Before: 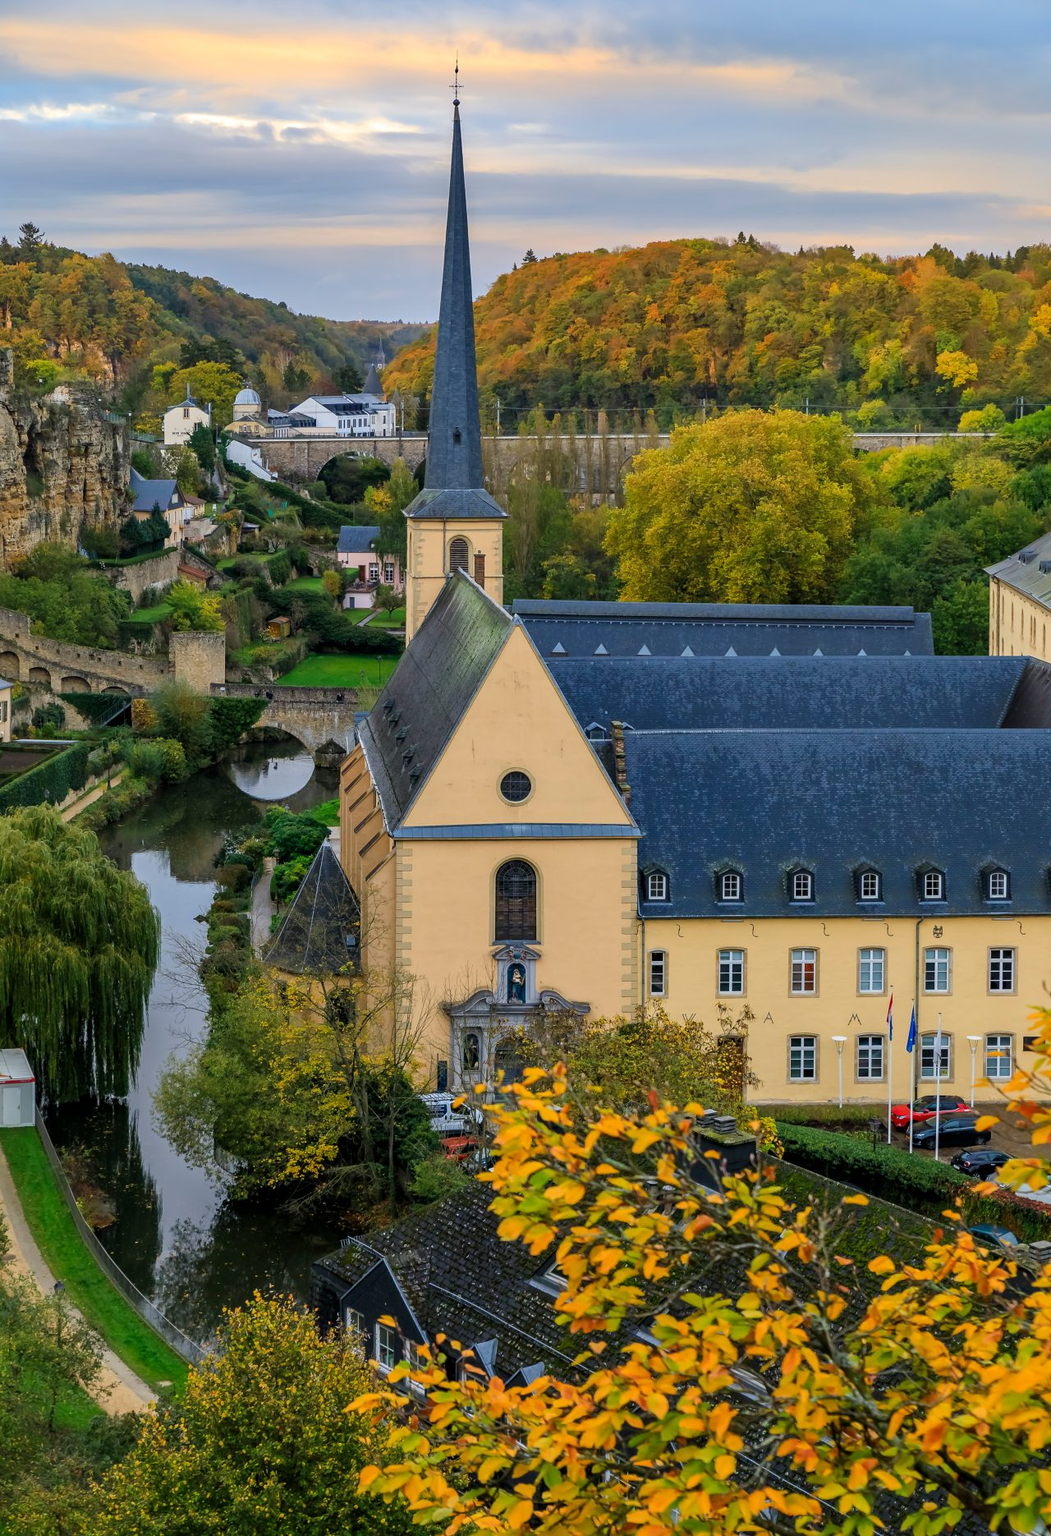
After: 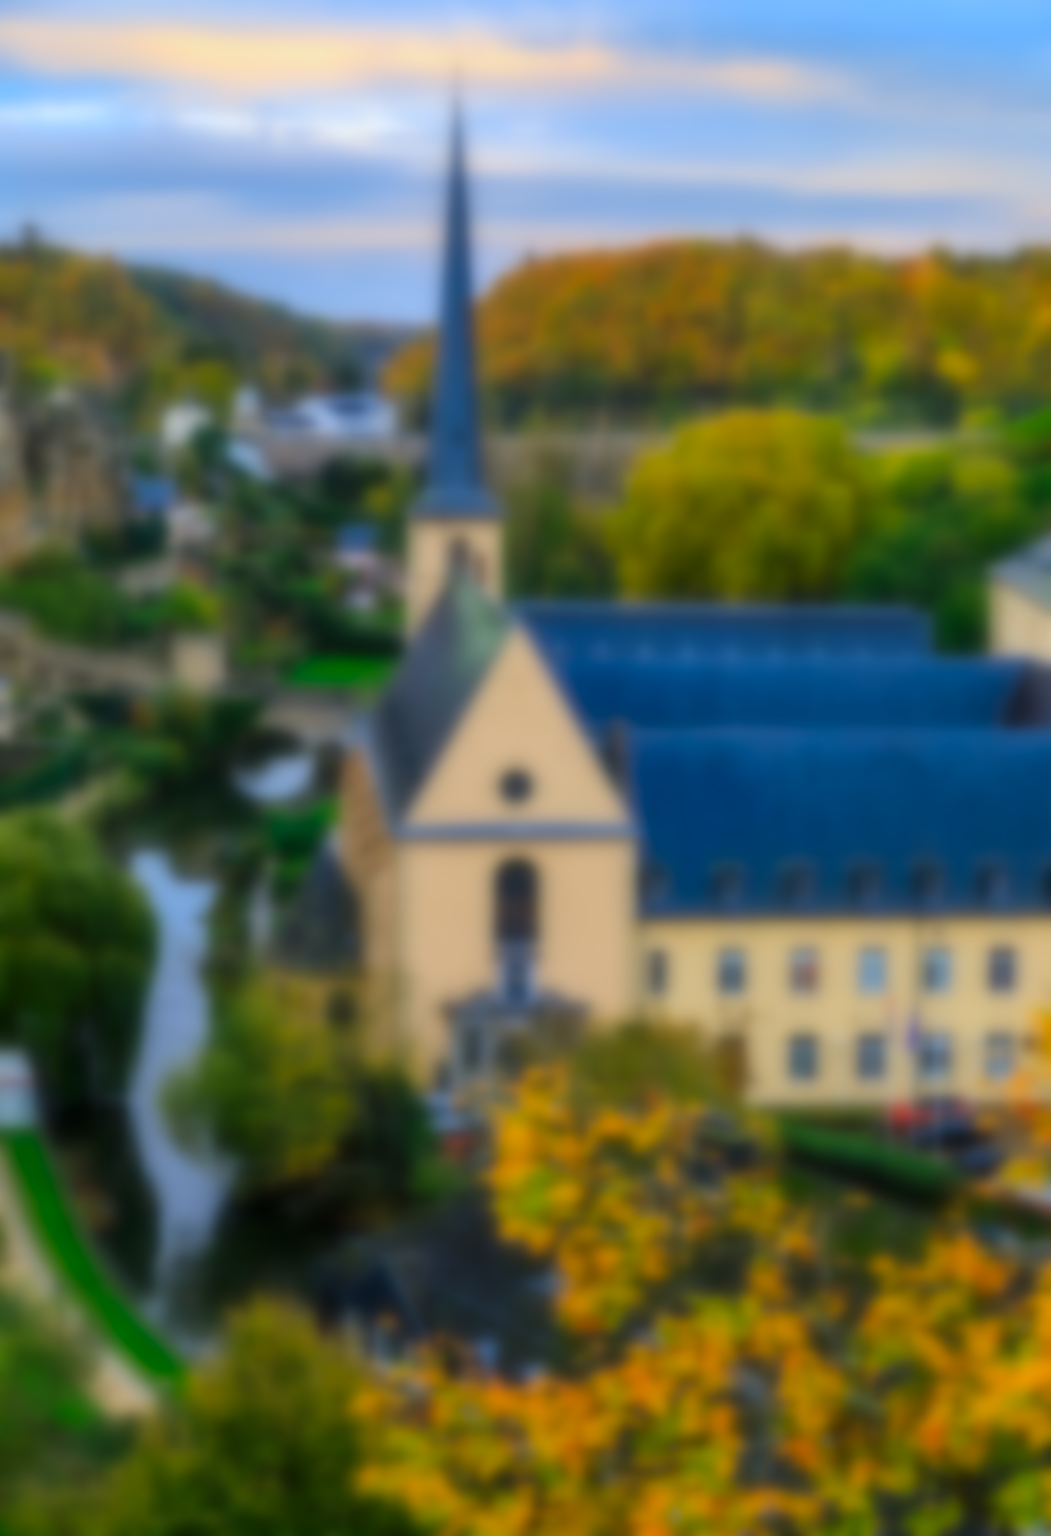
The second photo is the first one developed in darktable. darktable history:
lowpass: on, module defaults
color calibration: x 0.37, y 0.382, temperature 4313.32 K
contrast brightness saturation: contrast 0.09, saturation 0.28
